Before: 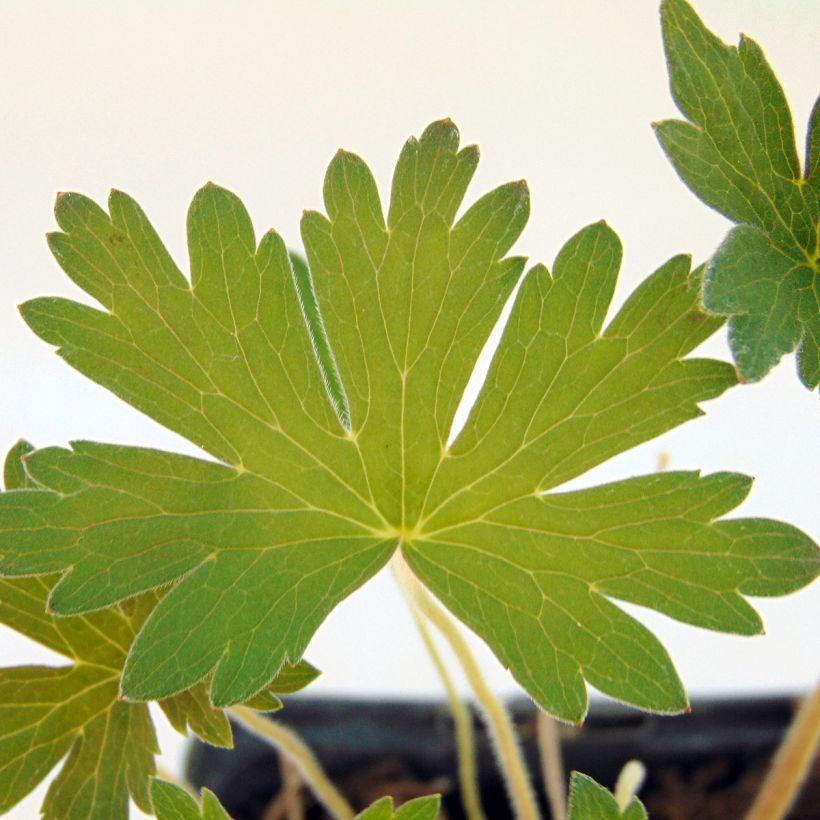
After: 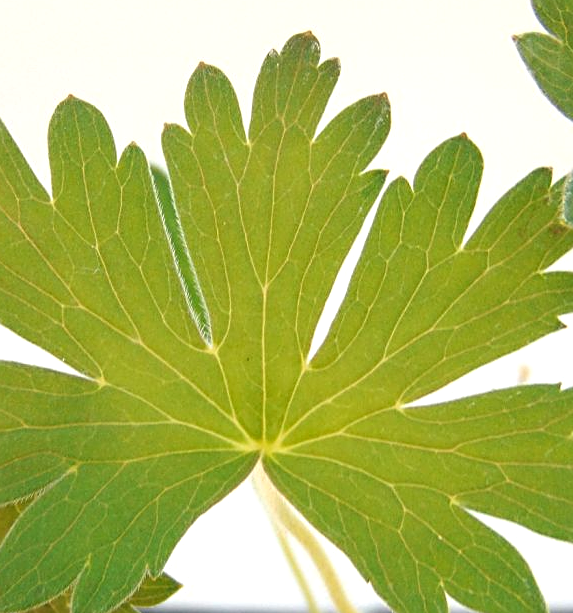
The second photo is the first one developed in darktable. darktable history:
crop and rotate: left 17.046%, top 10.659%, right 12.989%, bottom 14.553%
sharpen: on, module defaults
exposure: exposure 0.2 EV, compensate highlight preservation false
